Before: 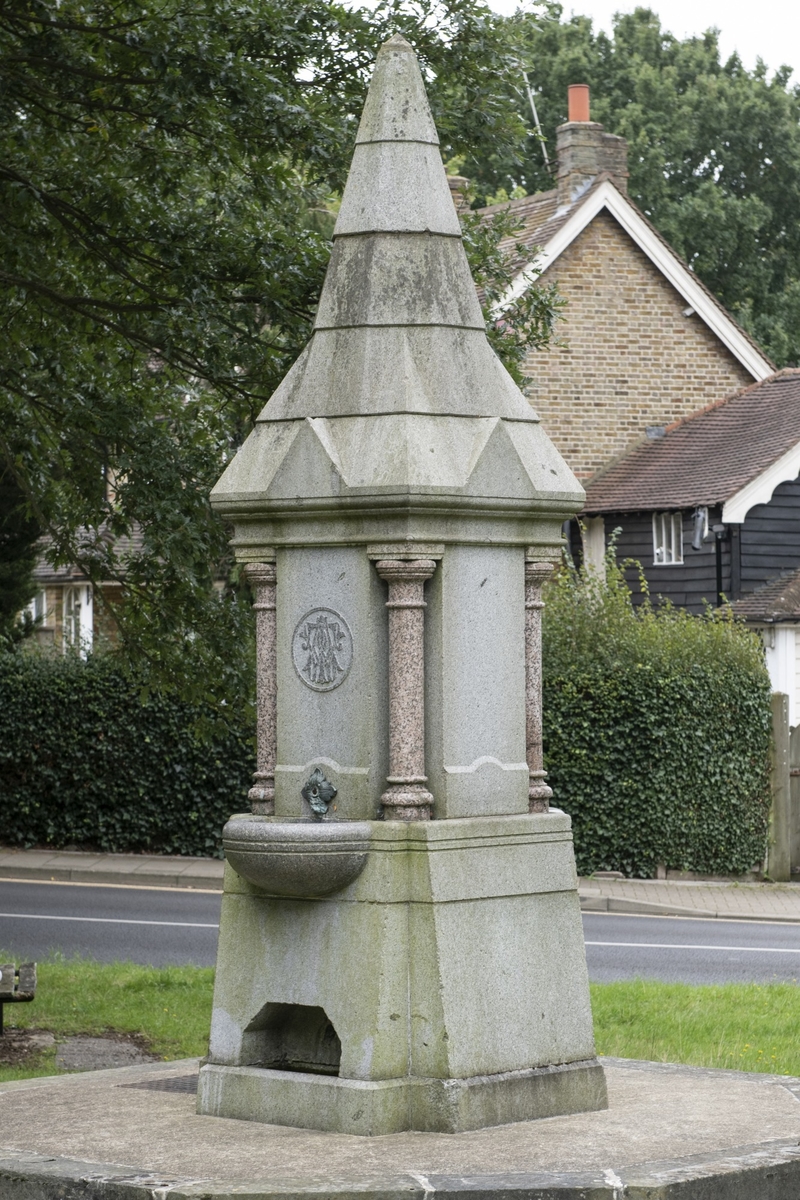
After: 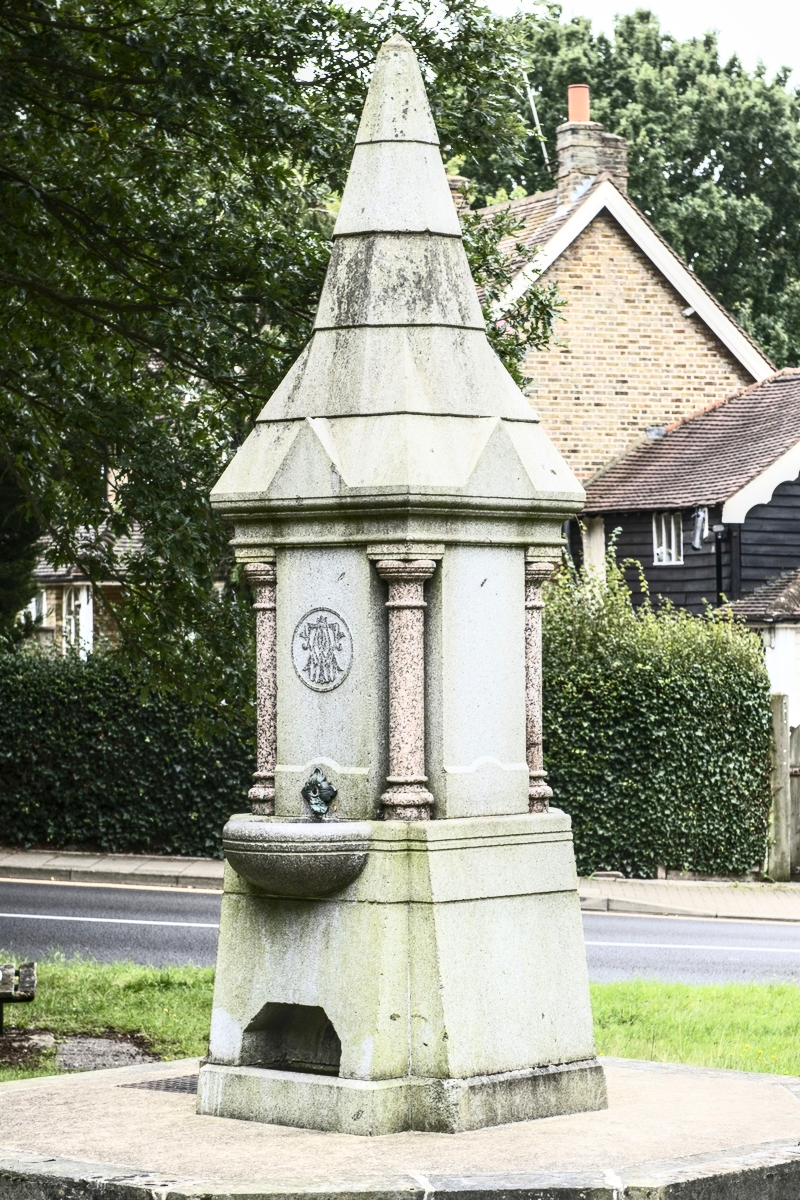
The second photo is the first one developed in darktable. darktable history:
local contrast: on, module defaults
contrast brightness saturation: contrast 0.602, brightness 0.324, saturation 0.15
